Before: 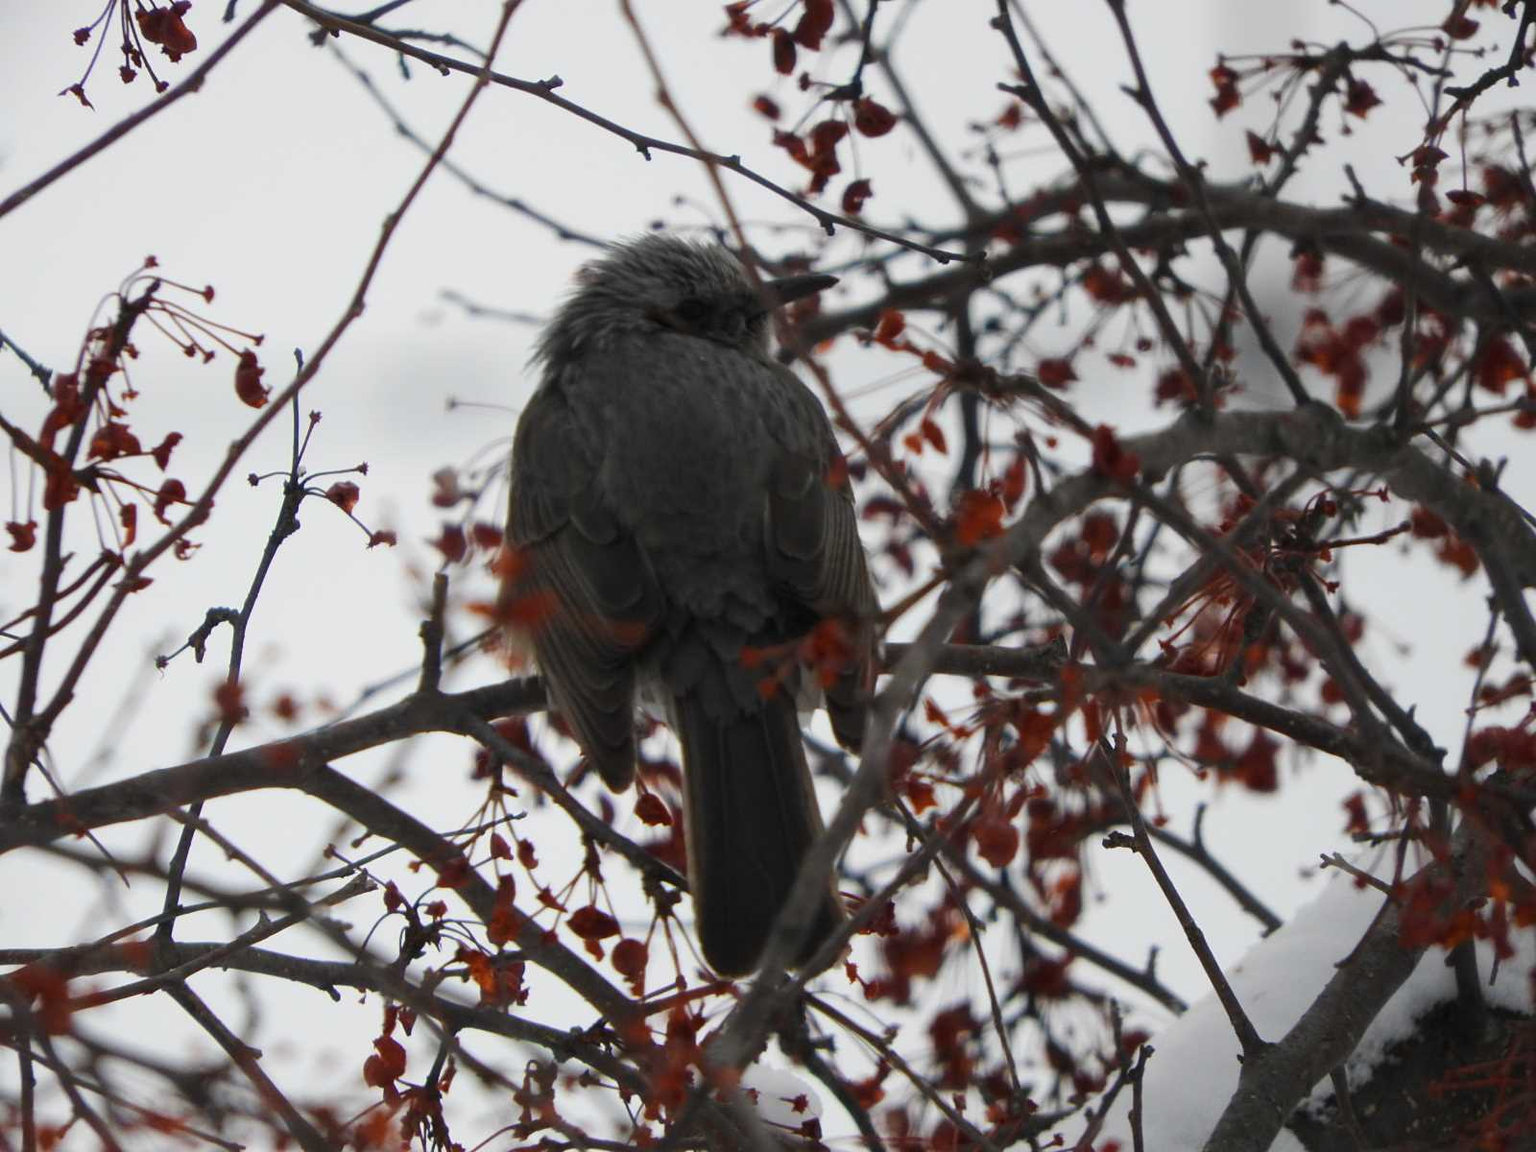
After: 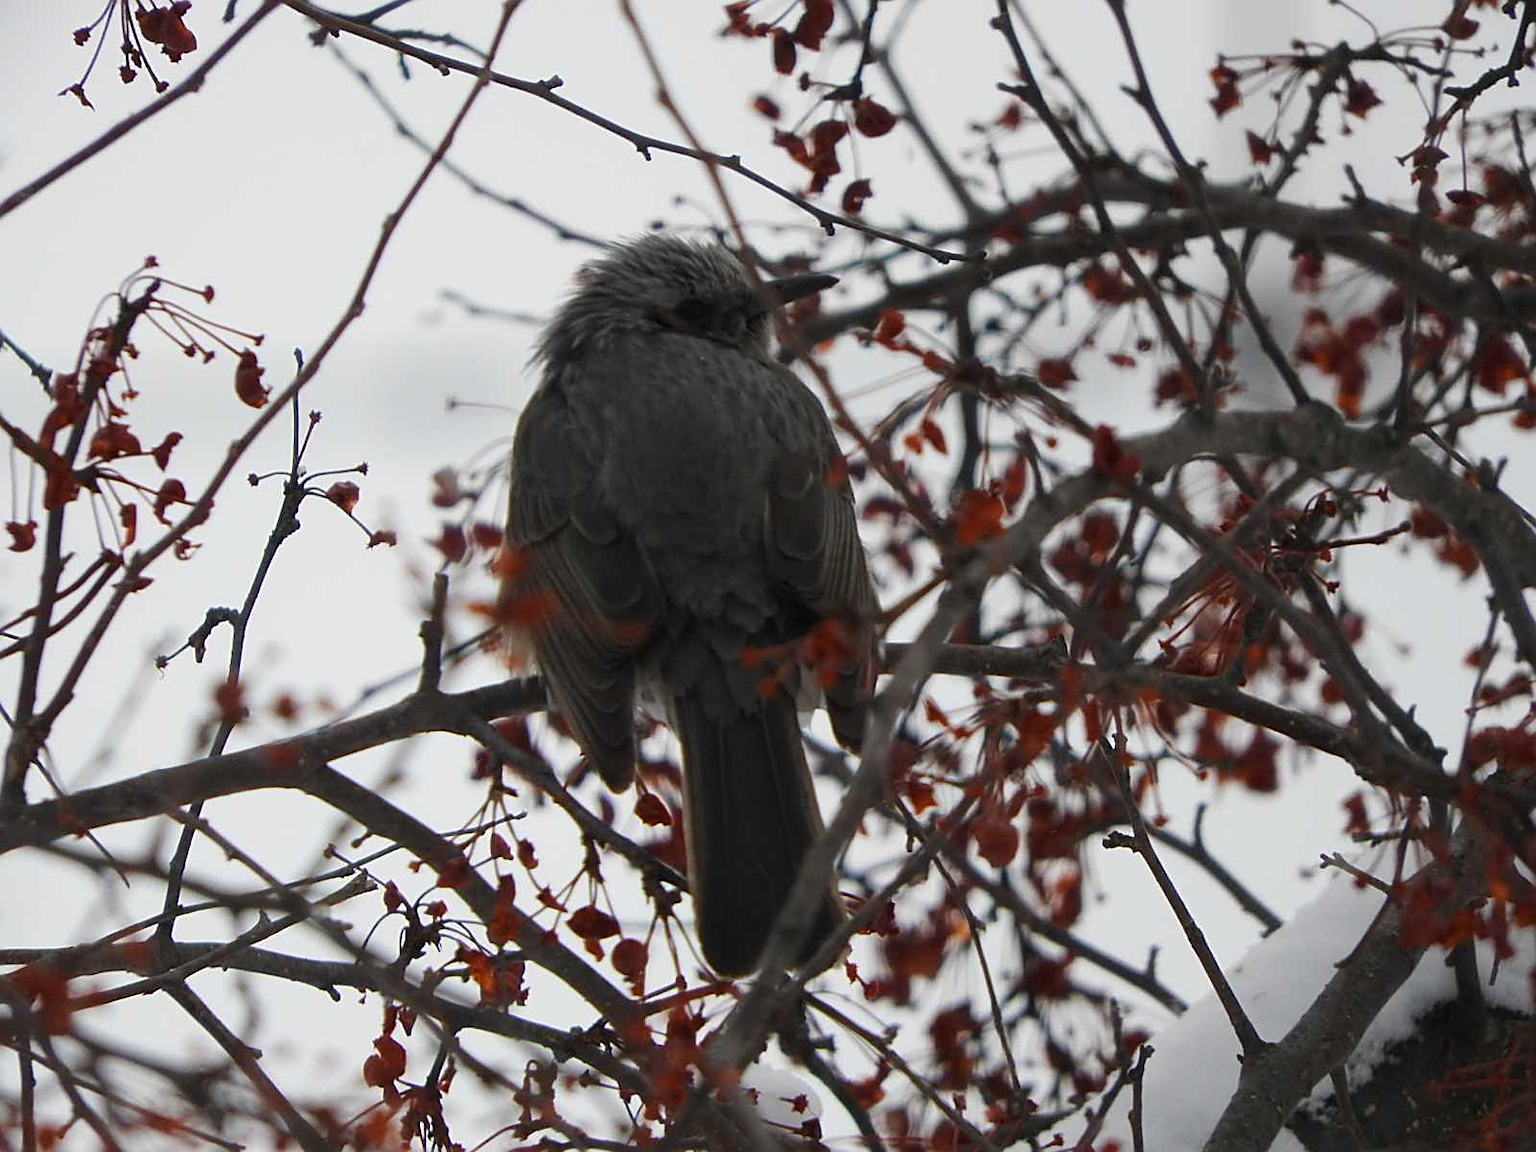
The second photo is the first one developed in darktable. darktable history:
sharpen: on, module defaults
color calibration: illuminant same as pipeline (D50), adaptation XYZ, x 0.346, y 0.357, temperature 5005.78 K
